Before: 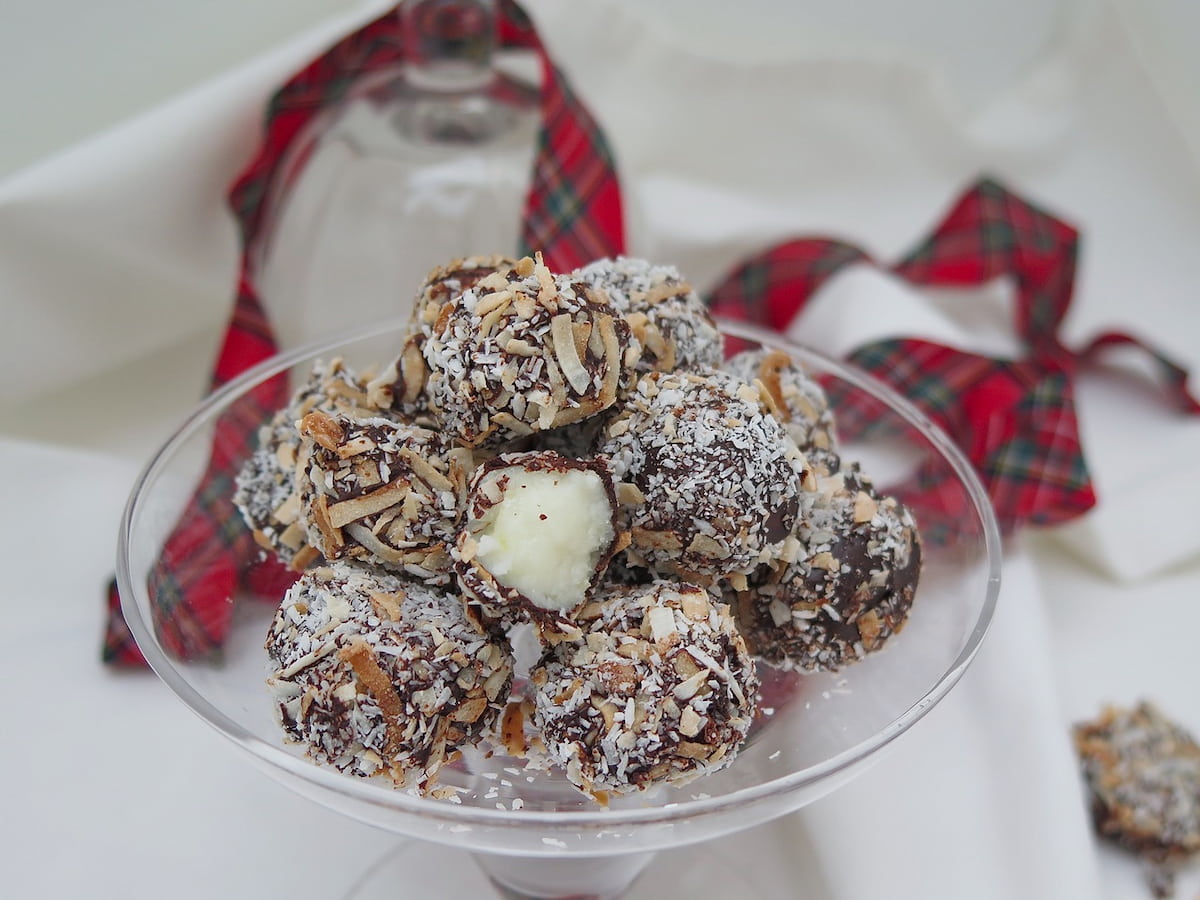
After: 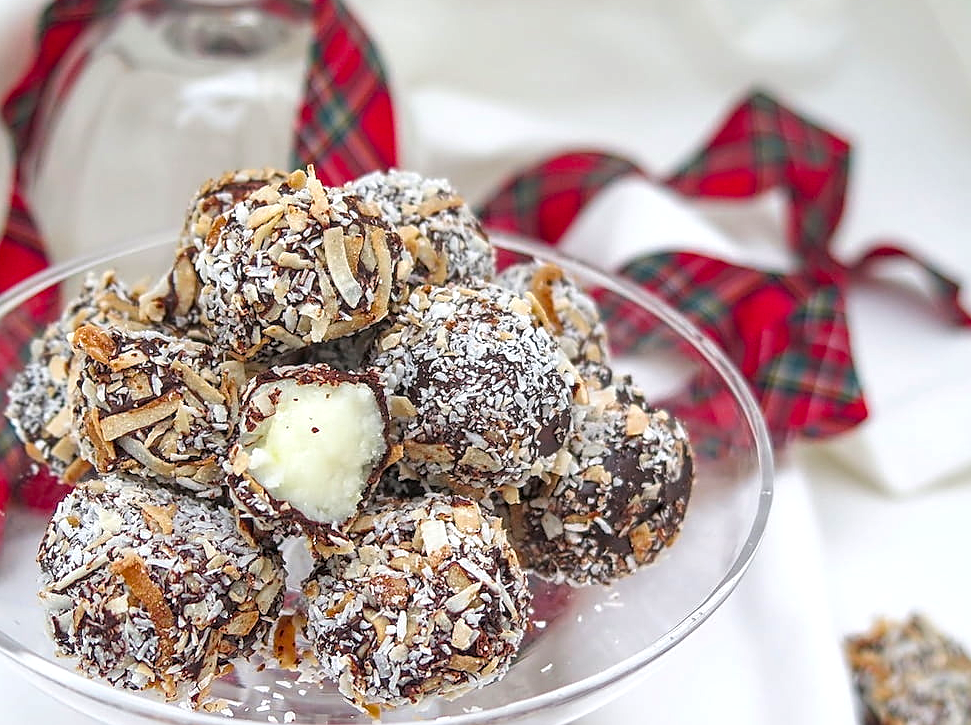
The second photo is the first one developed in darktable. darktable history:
color balance rgb: perceptual saturation grading › global saturation 19.848%
sharpen: on, module defaults
local contrast: on, module defaults
crop: left 19.025%, top 9.677%, right 0%, bottom 9.722%
exposure: exposure 0.61 EV, compensate highlight preservation false
